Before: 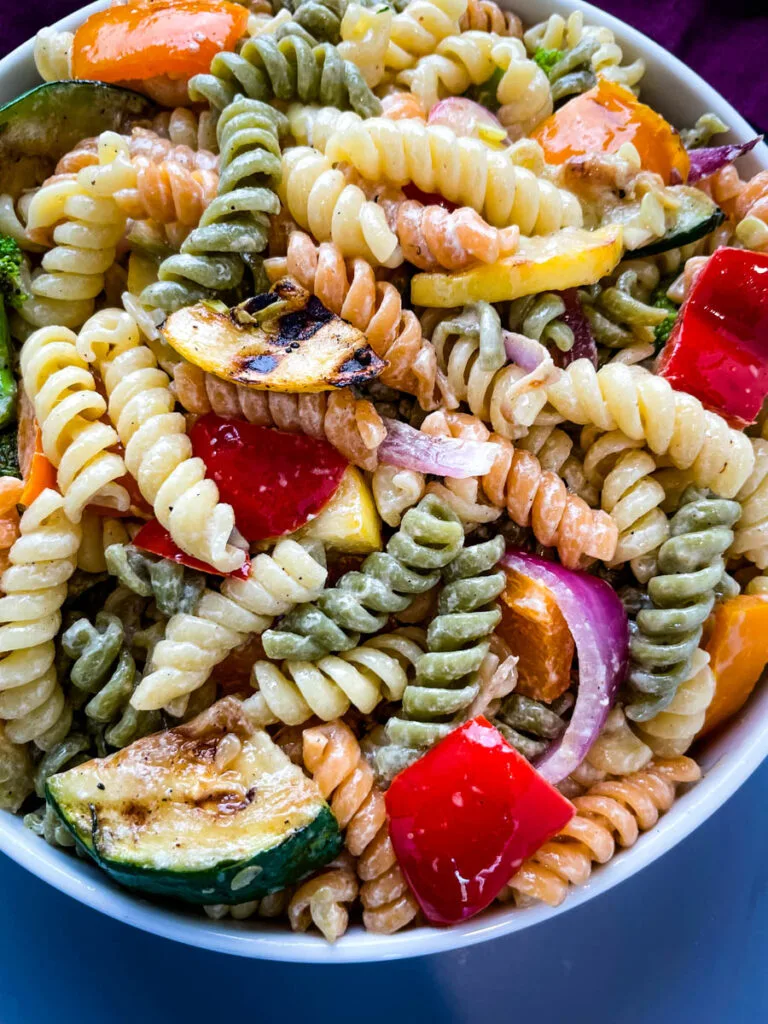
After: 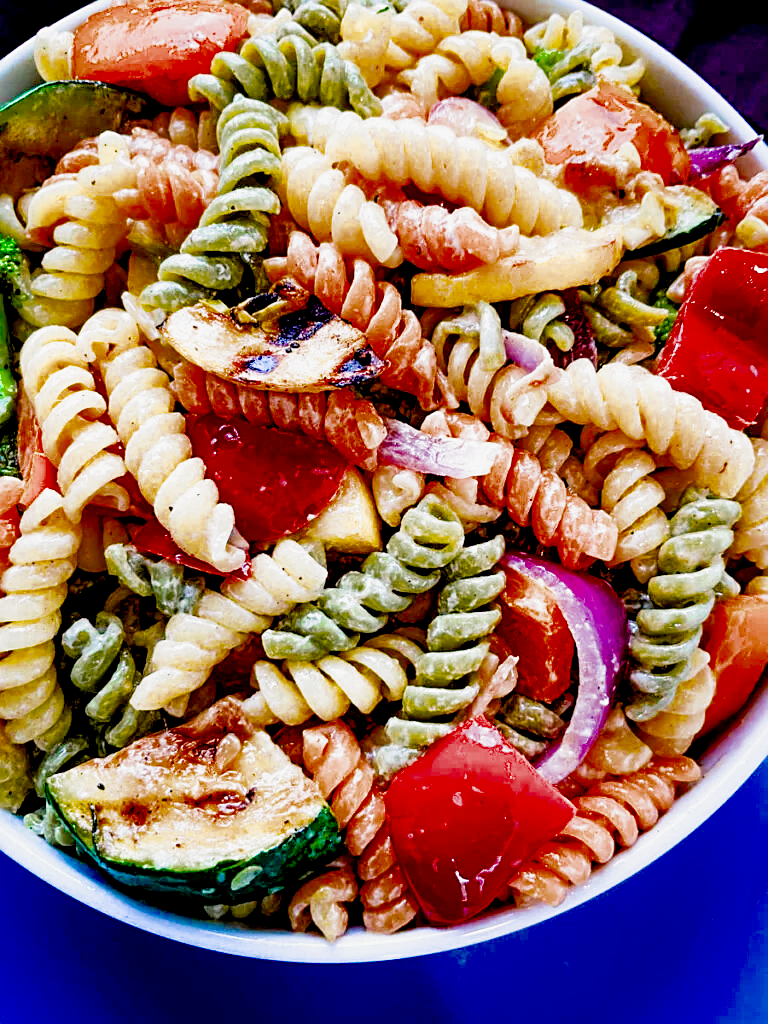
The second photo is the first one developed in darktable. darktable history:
filmic rgb: middle gray luminance 18.26%, black relative exposure -9 EV, white relative exposure 3.72 EV, target black luminance 0%, hardness 4.83, latitude 67.81%, contrast 0.938, highlights saturation mix 20.32%, shadows ↔ highlights balance 20.76%, color science v5 (2021), contrast in shadows safe, contrast in highlights safe
sharpen: on, module defaults
exposure: black level correction 0.01, exposure 1 EV, compensate exposure bias true, compensate highlight preservation false
color balance rgb: highlights gain › chroma 0.883%, highlights gain › hue 23.84°, perceptual saturation grading › global saturation 20%, perceptual saturation grading › highlights -25.193%, perceptual saturation grading › shadows 24.234%, global vibrance 14.921%
color zones: curves: ch0 [(0.11, 0.396) (0.195, 0.36) (0.25, 0.5) (0.303, 0.412) (0.357, 0.544) (0.75, 0.5) (0.967, 0.328)]; ch1 [(0, 0.468) (0.112, 0.512) (0.202, 0.6) (0.25, 0.5) (0.307, 0.352) (0.357, 0.544) (0.75, 0.5) (0.963, 0.524)]
